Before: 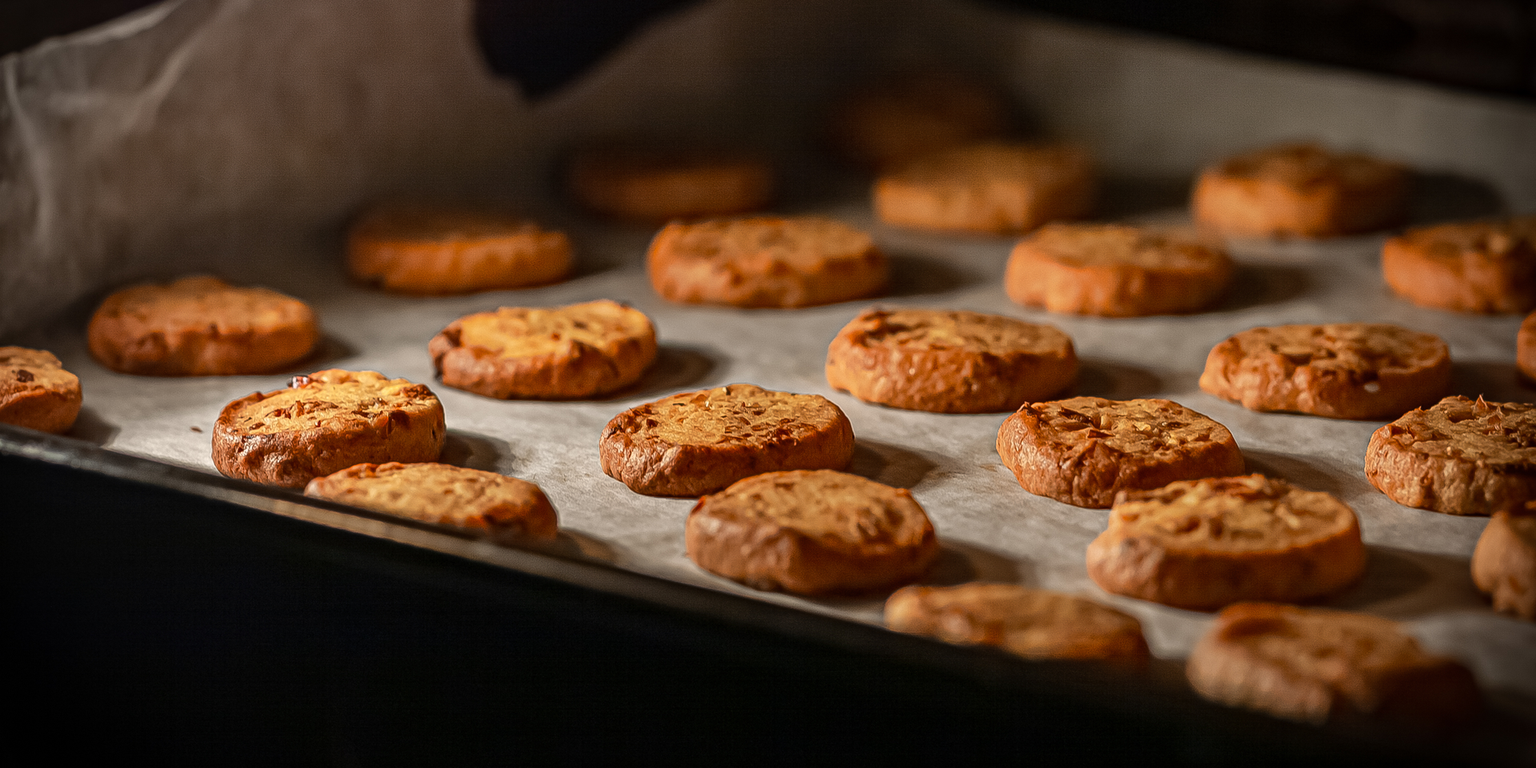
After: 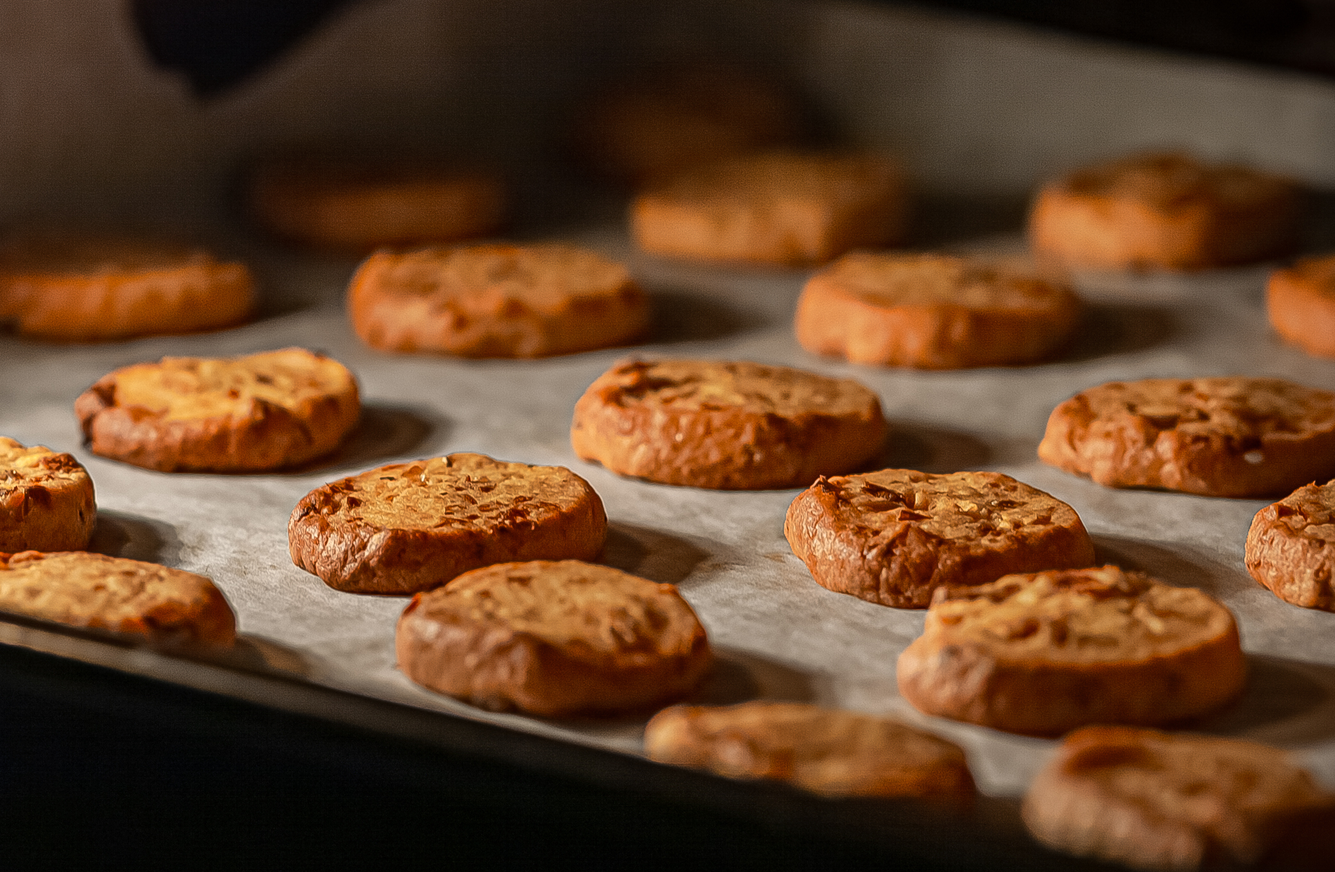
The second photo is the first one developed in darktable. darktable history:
white balance: emerald 1
crop and rotate: left 24.034%, top 2.838%, right 6.406%, bottom 6.299%
